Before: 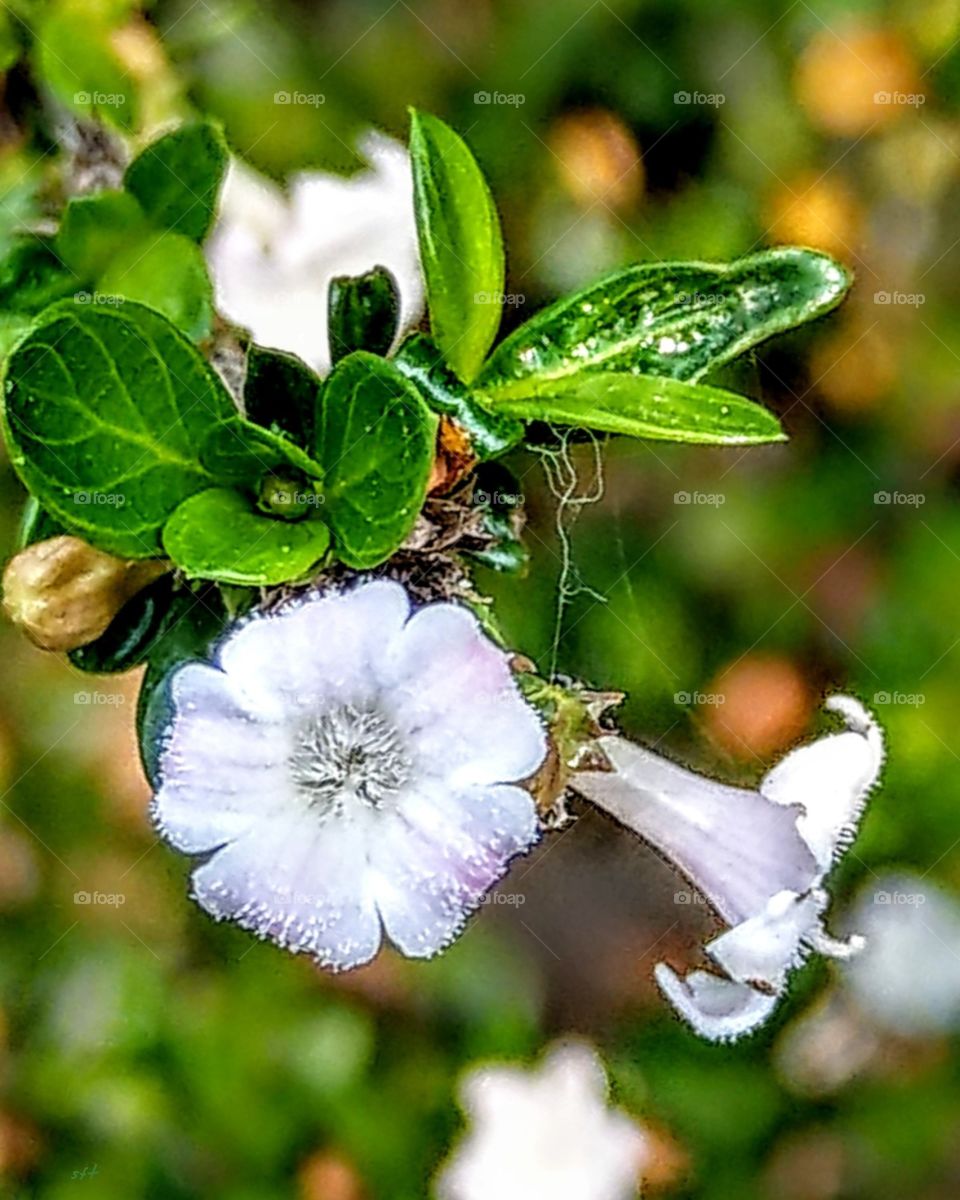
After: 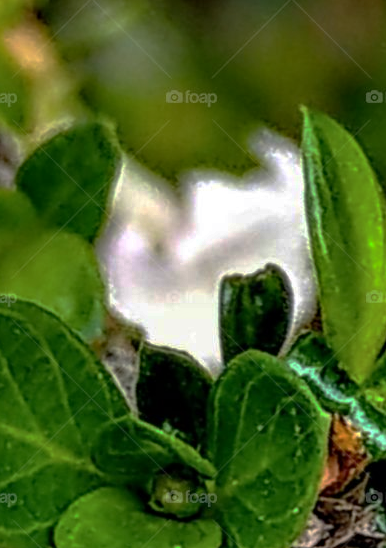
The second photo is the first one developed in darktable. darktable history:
contrast brightness saturation: contrast 0.054
crop and rotate: left 11.309%, top 0.085%, right 48.391%, bottom 54.226%
shadows and highlights: radius 336.52, shadows 29.15, soften with gaussian
base curve: curves: ch0 [(0, 0) (0.841, 0.609) (1, 1)], preserve colors none
haze removal: compatibility mode true, adaptive false
